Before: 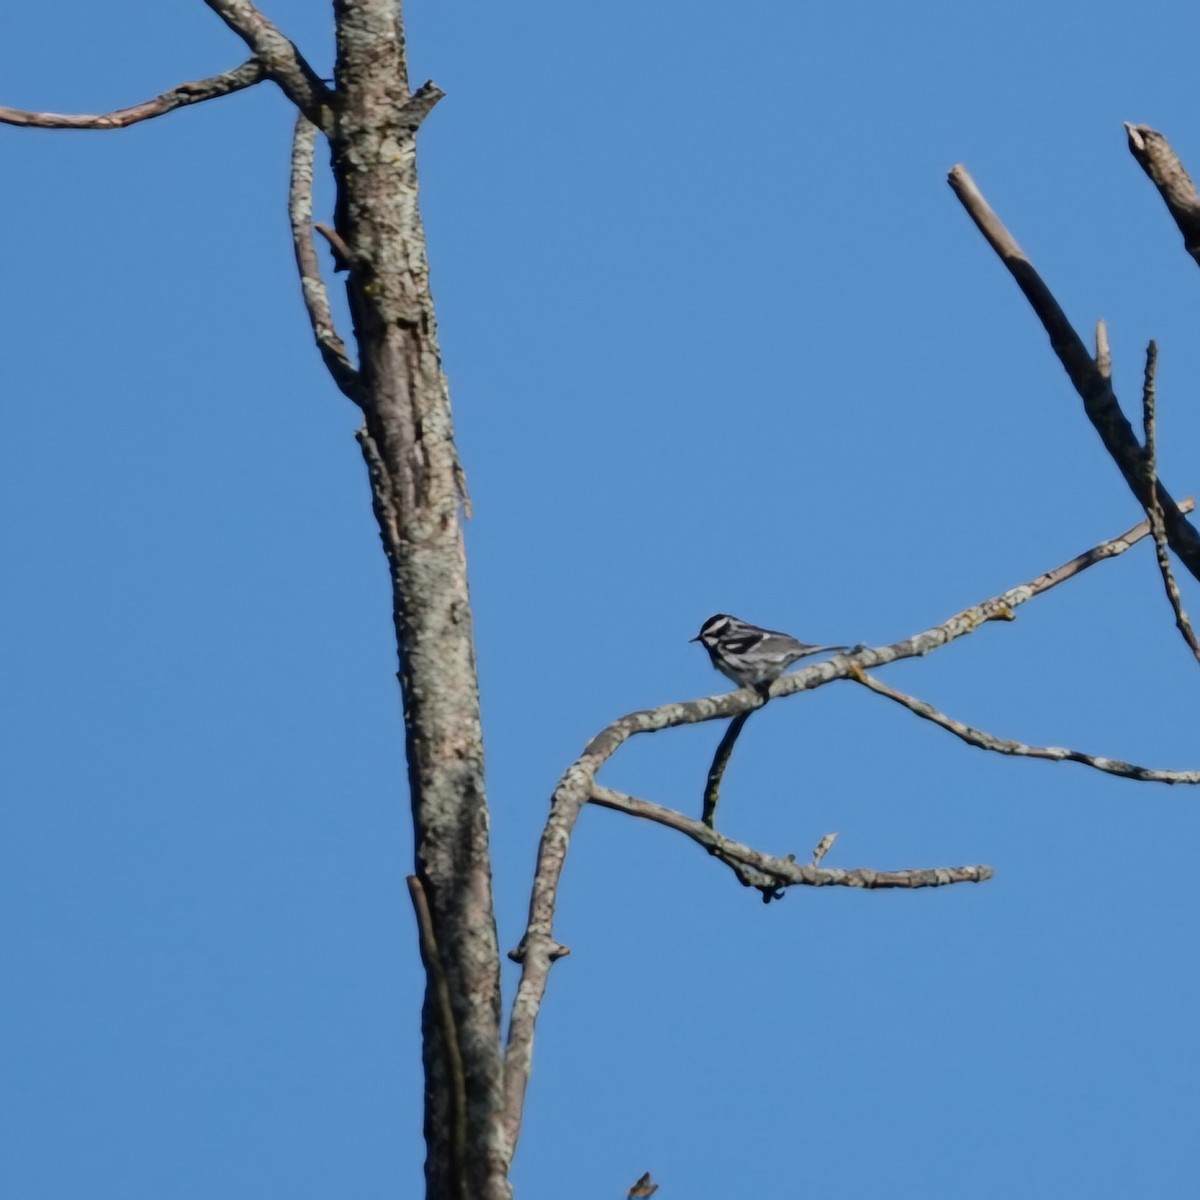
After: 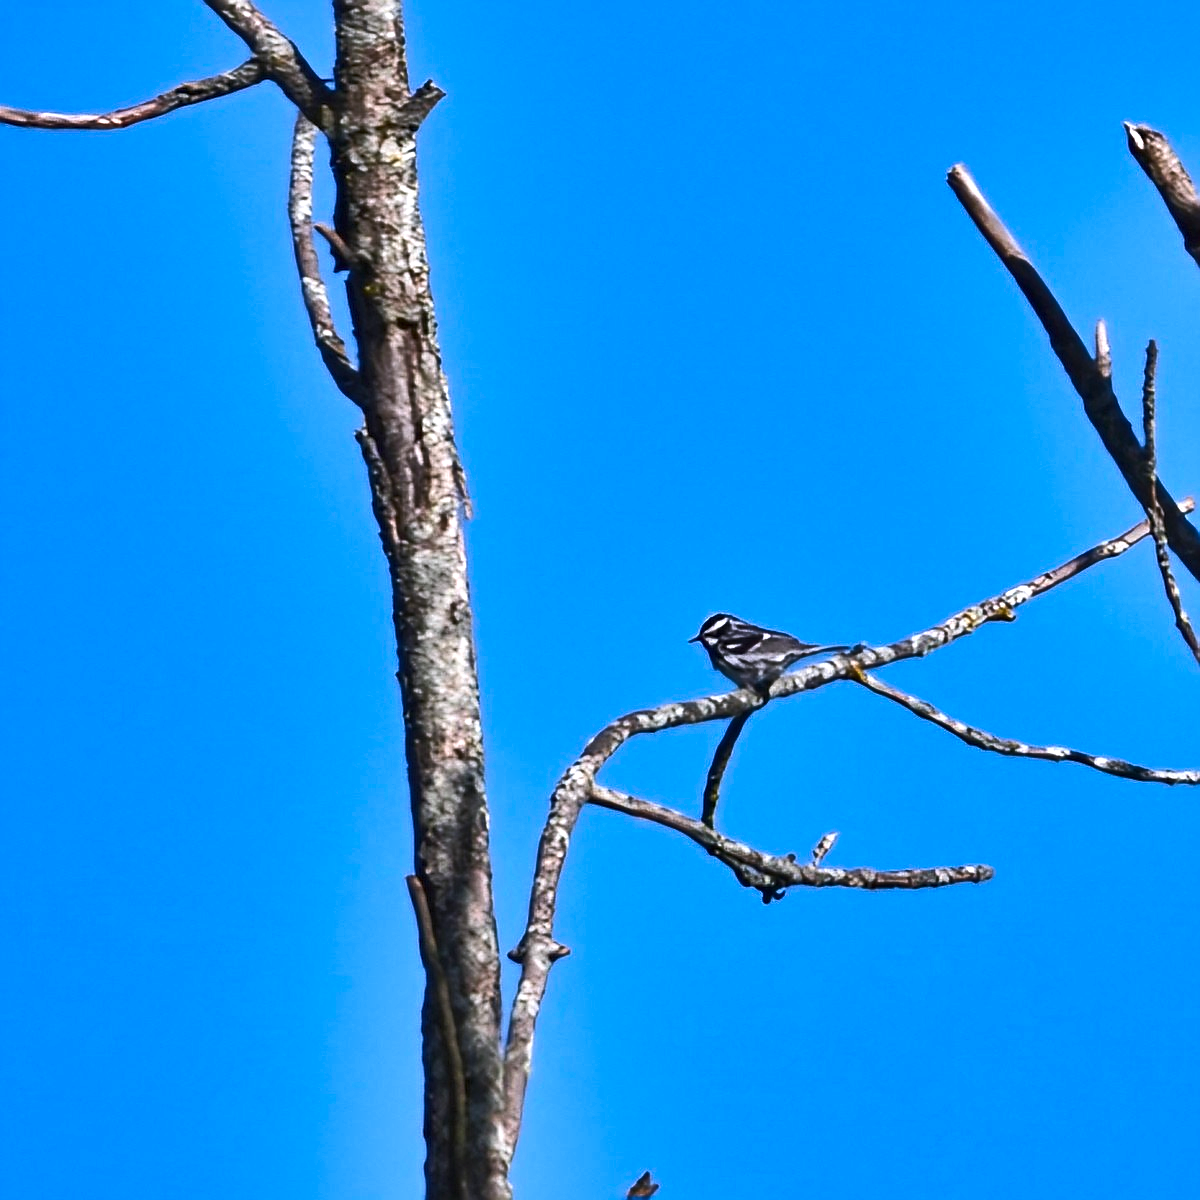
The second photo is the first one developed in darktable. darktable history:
exposure: black level correction 0, exposure 1.388 EV, compensate exposure bias true, compensate highlight preservation false
white balance: red 1.004, blue 1.096
shadows and highlights: shadows 80.73, white point adjustment -9.07, highlights -61.46, soften with gaussian
sharpen: on, module defaults
